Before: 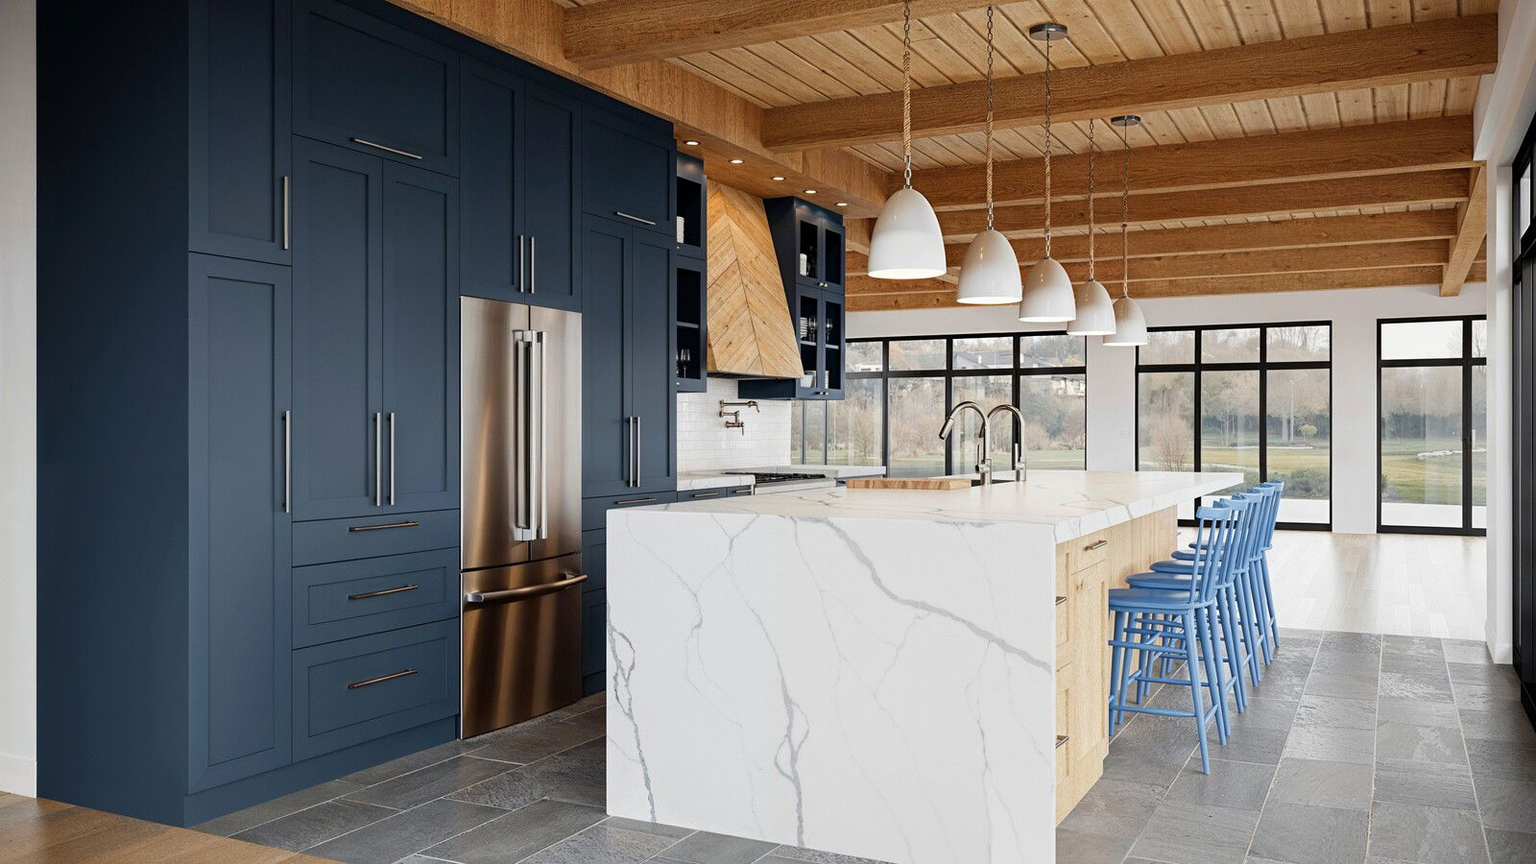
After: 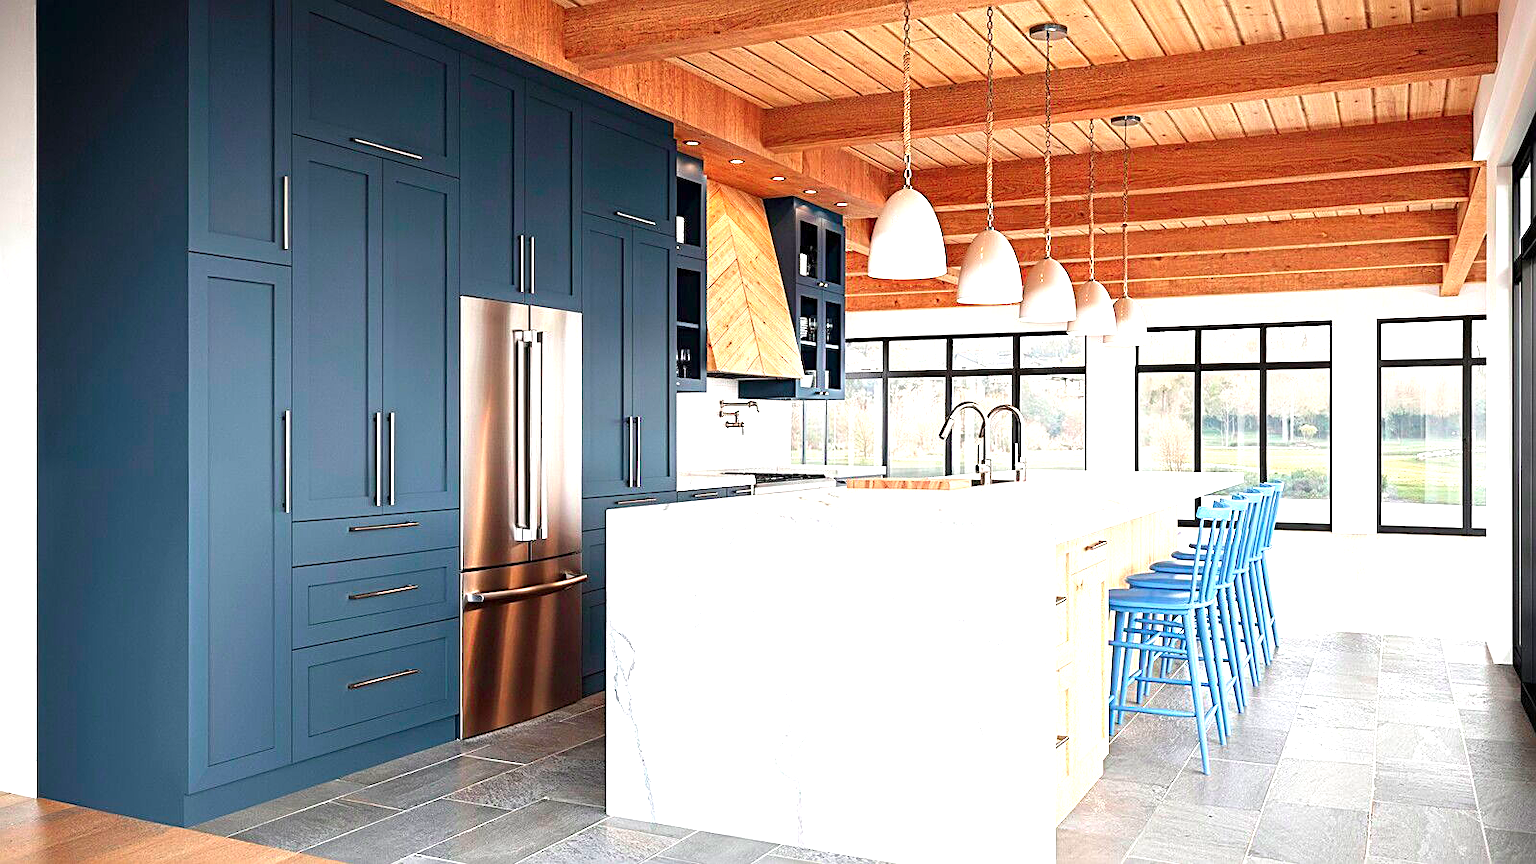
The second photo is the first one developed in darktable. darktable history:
sharpen: on, module defaults
exposure: exposure 1.223 EV, compensate highlight preservation false
color contrast: green-magenta contrast 1.73, blue-yellow contrast 1.15
